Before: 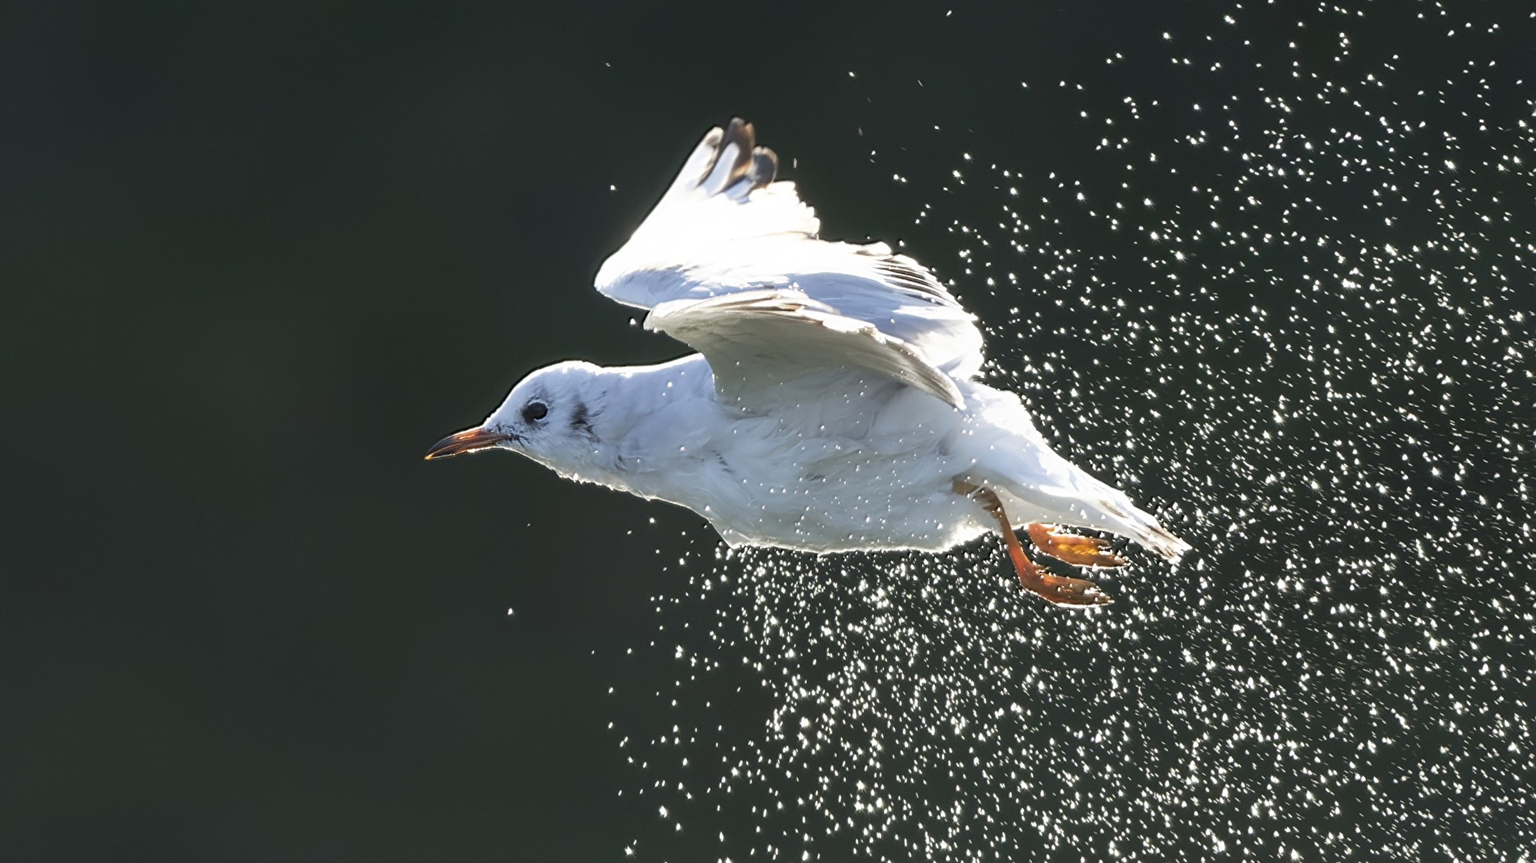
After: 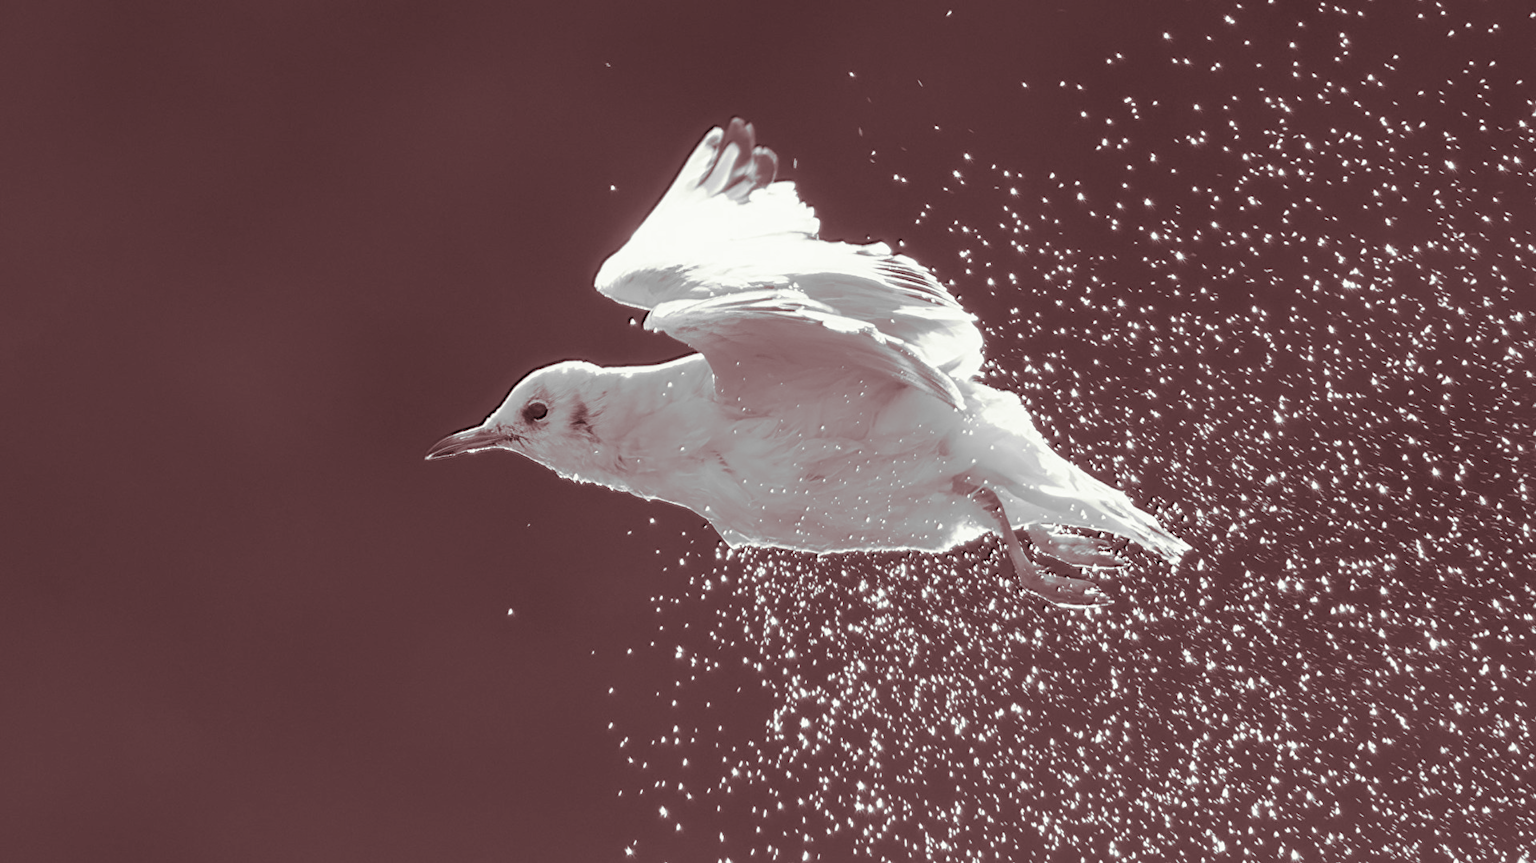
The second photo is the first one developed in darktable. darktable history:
monochrome: a 32, b 64, size 2.3
tone curve: curves: ch0 [(0, 0) (0.004, 0.008) (0.077, 0.156) (0.169, 0.29) (0.774, 0.774) (1, 1)], color space Lab, linked channels, preserve colors none
split-toning: on, module defaults | blend: blend mode overlay, opacity 85%; mask: uniform (no mask)
